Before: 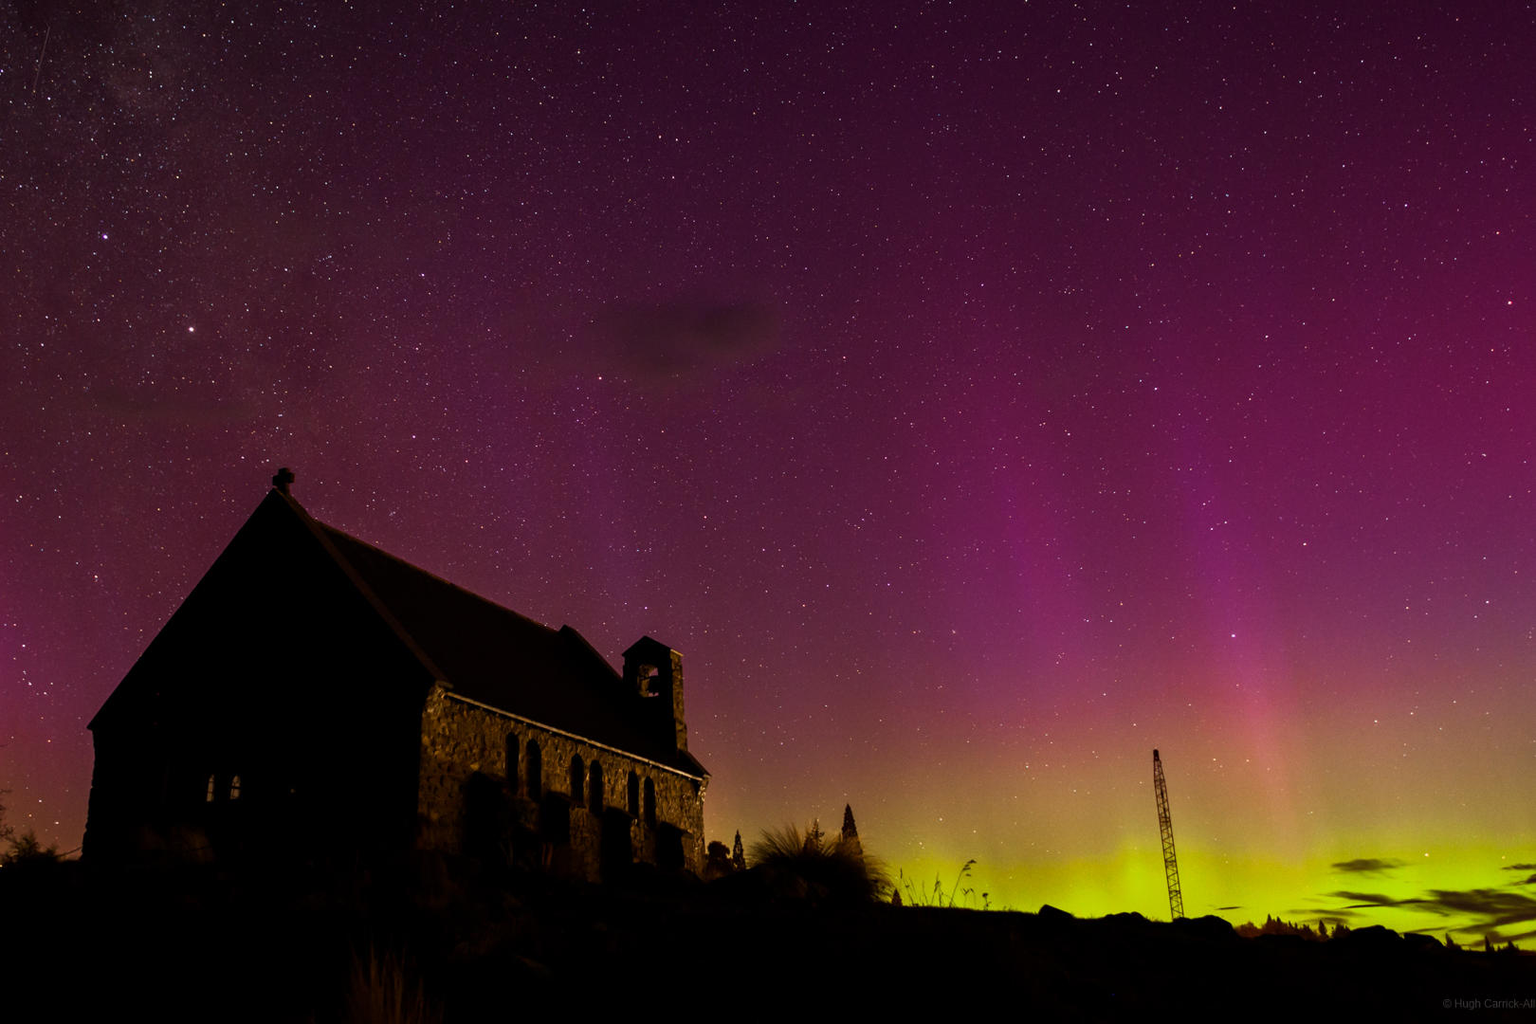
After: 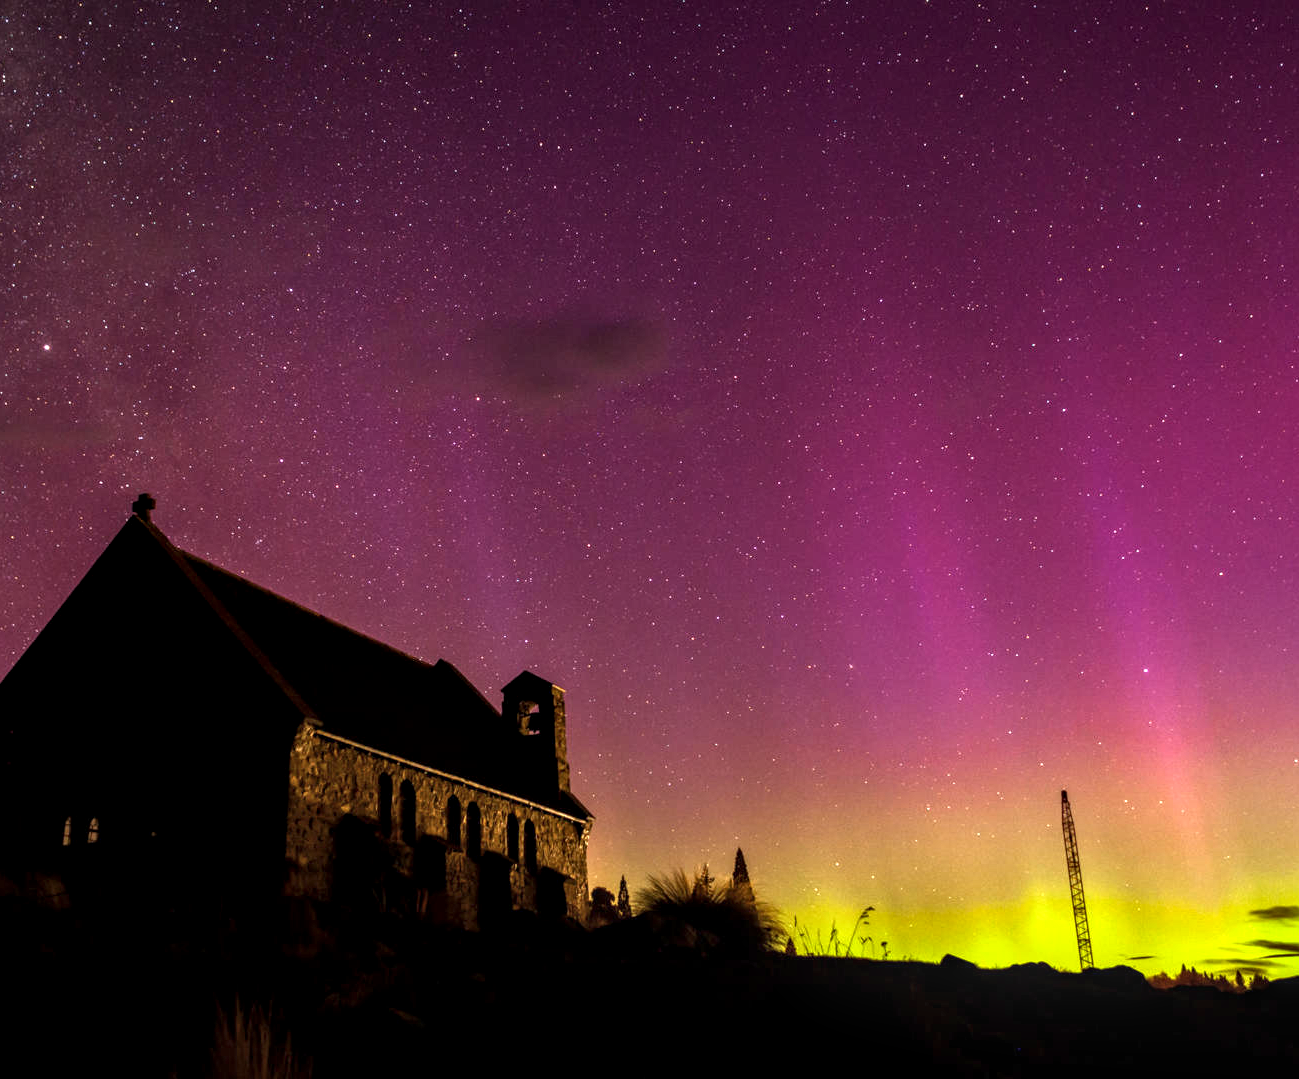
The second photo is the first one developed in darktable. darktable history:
color correction: highlights a* -0.137, highlights b* 0.137
exposure: black level correction 0, exposure 0.9 EV, compensate highlight preservation false
local contrast: detail 142%
crop and rotate: left 9.597%, right 10.195%
